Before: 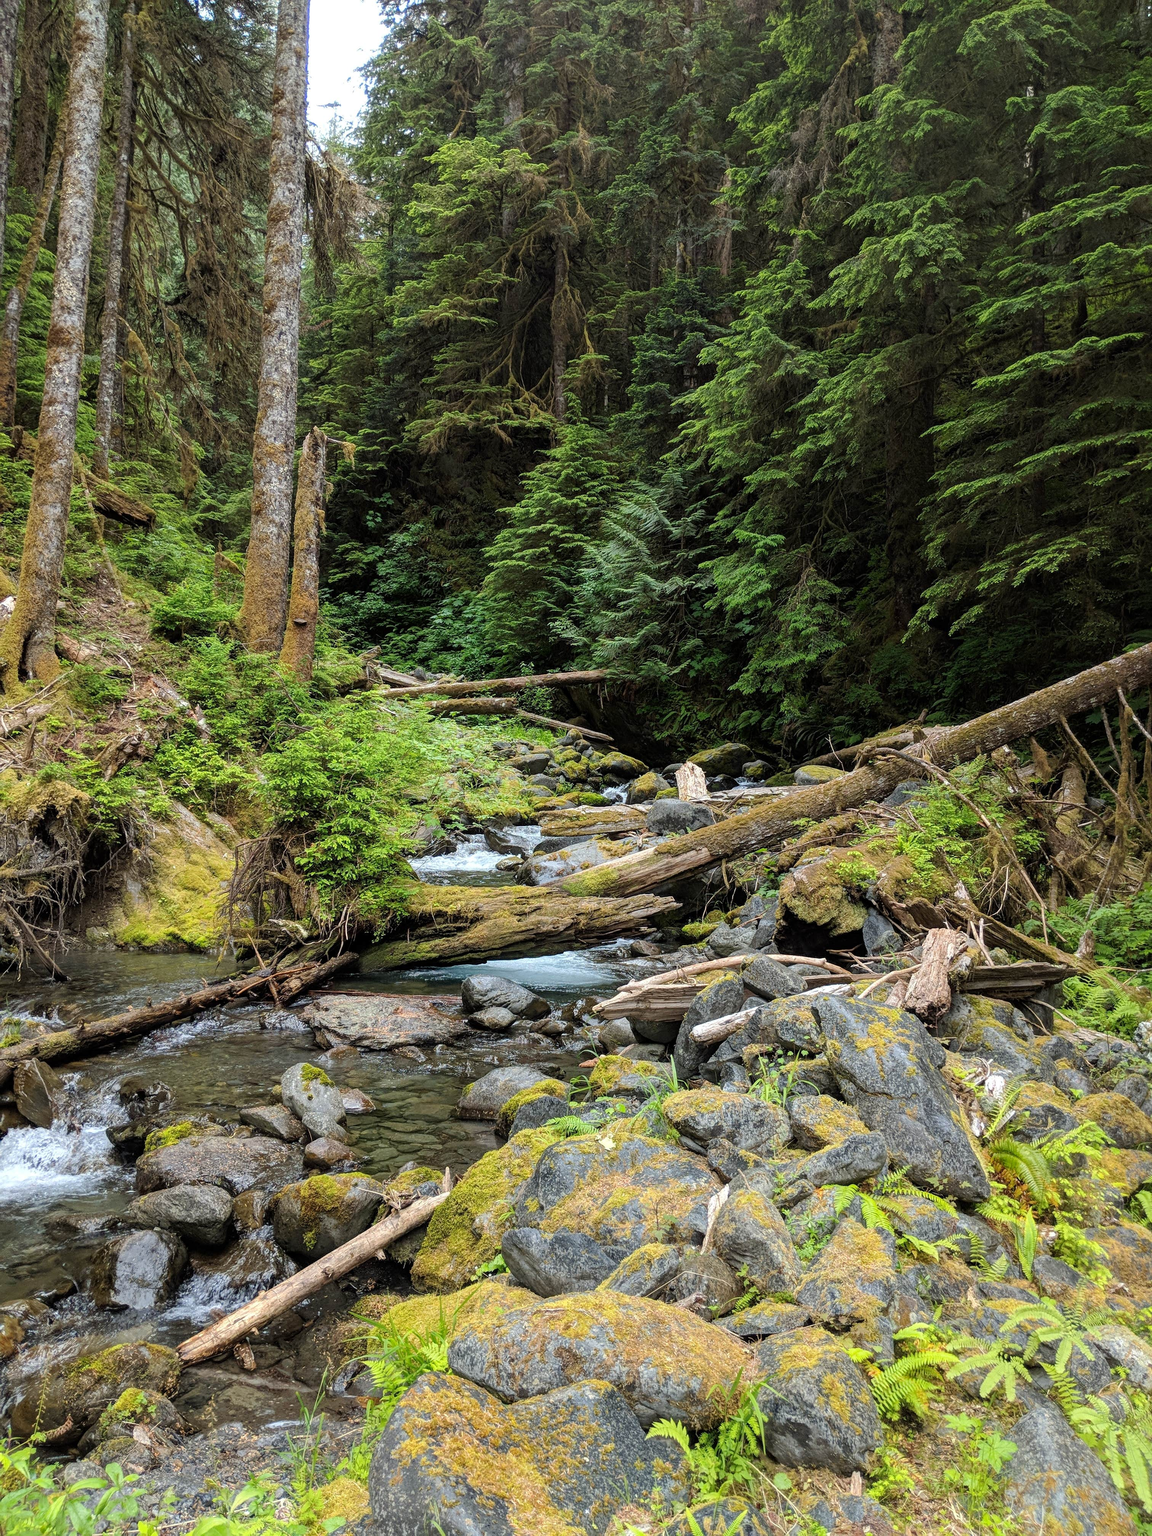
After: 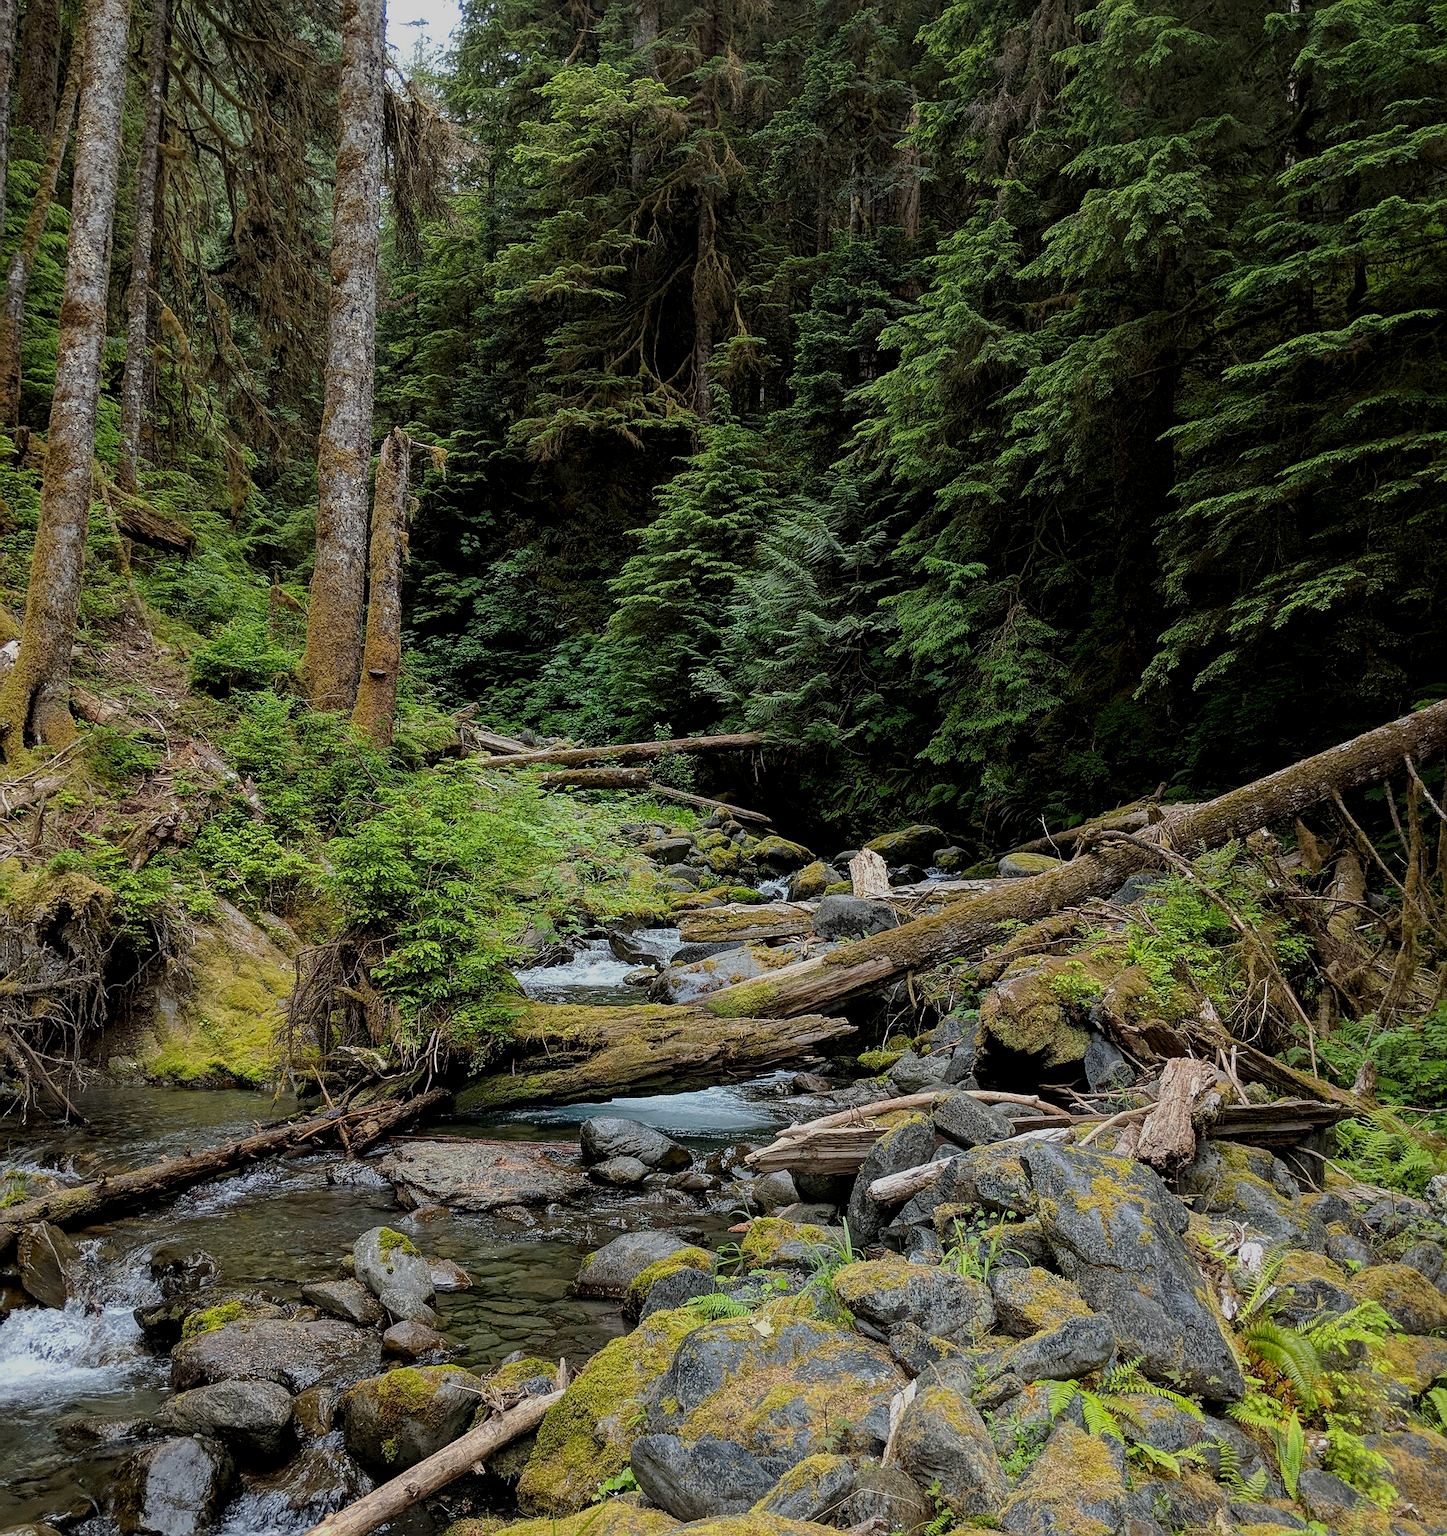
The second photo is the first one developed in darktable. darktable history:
exposure: black level correction 0.009, exposure -0.648 EV, compensate highlight preservation false
crop and rotate: top 5.656%, bottom 14.759%
sharpen: on, module defaults
